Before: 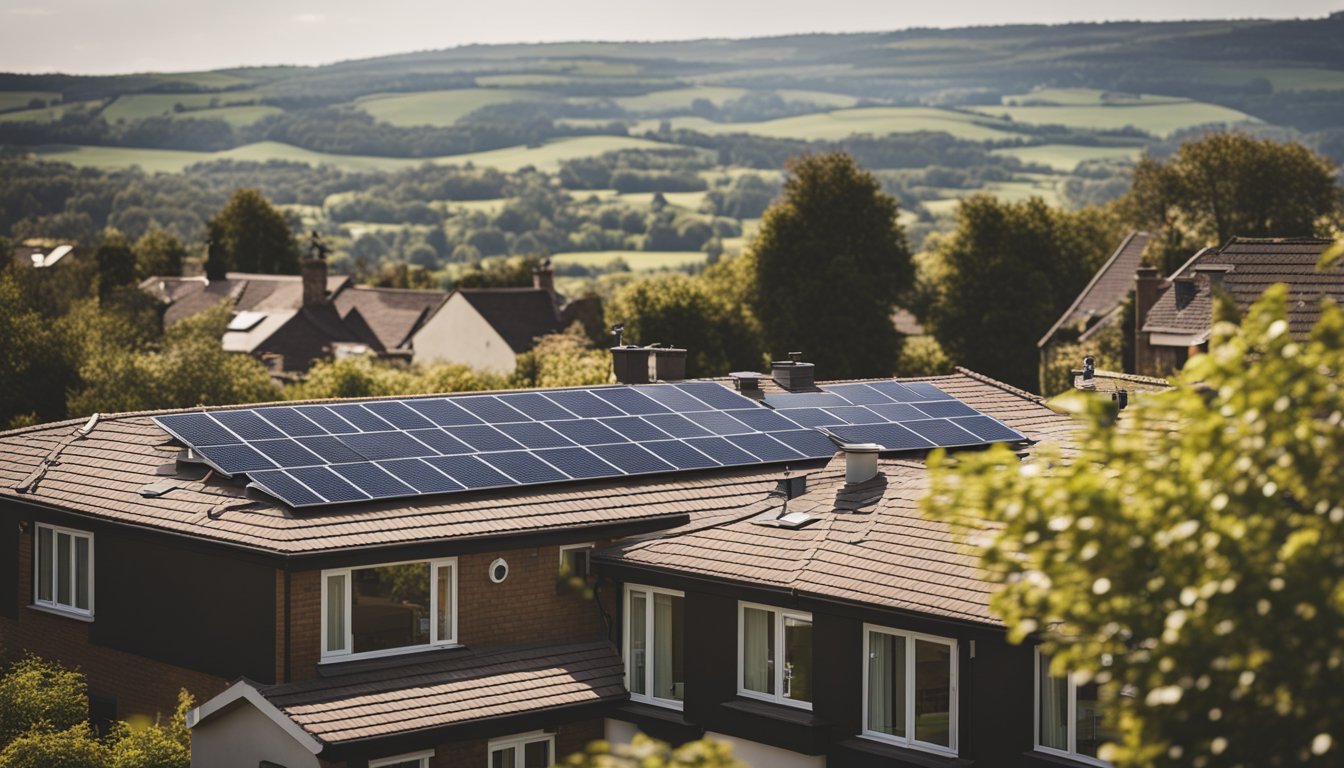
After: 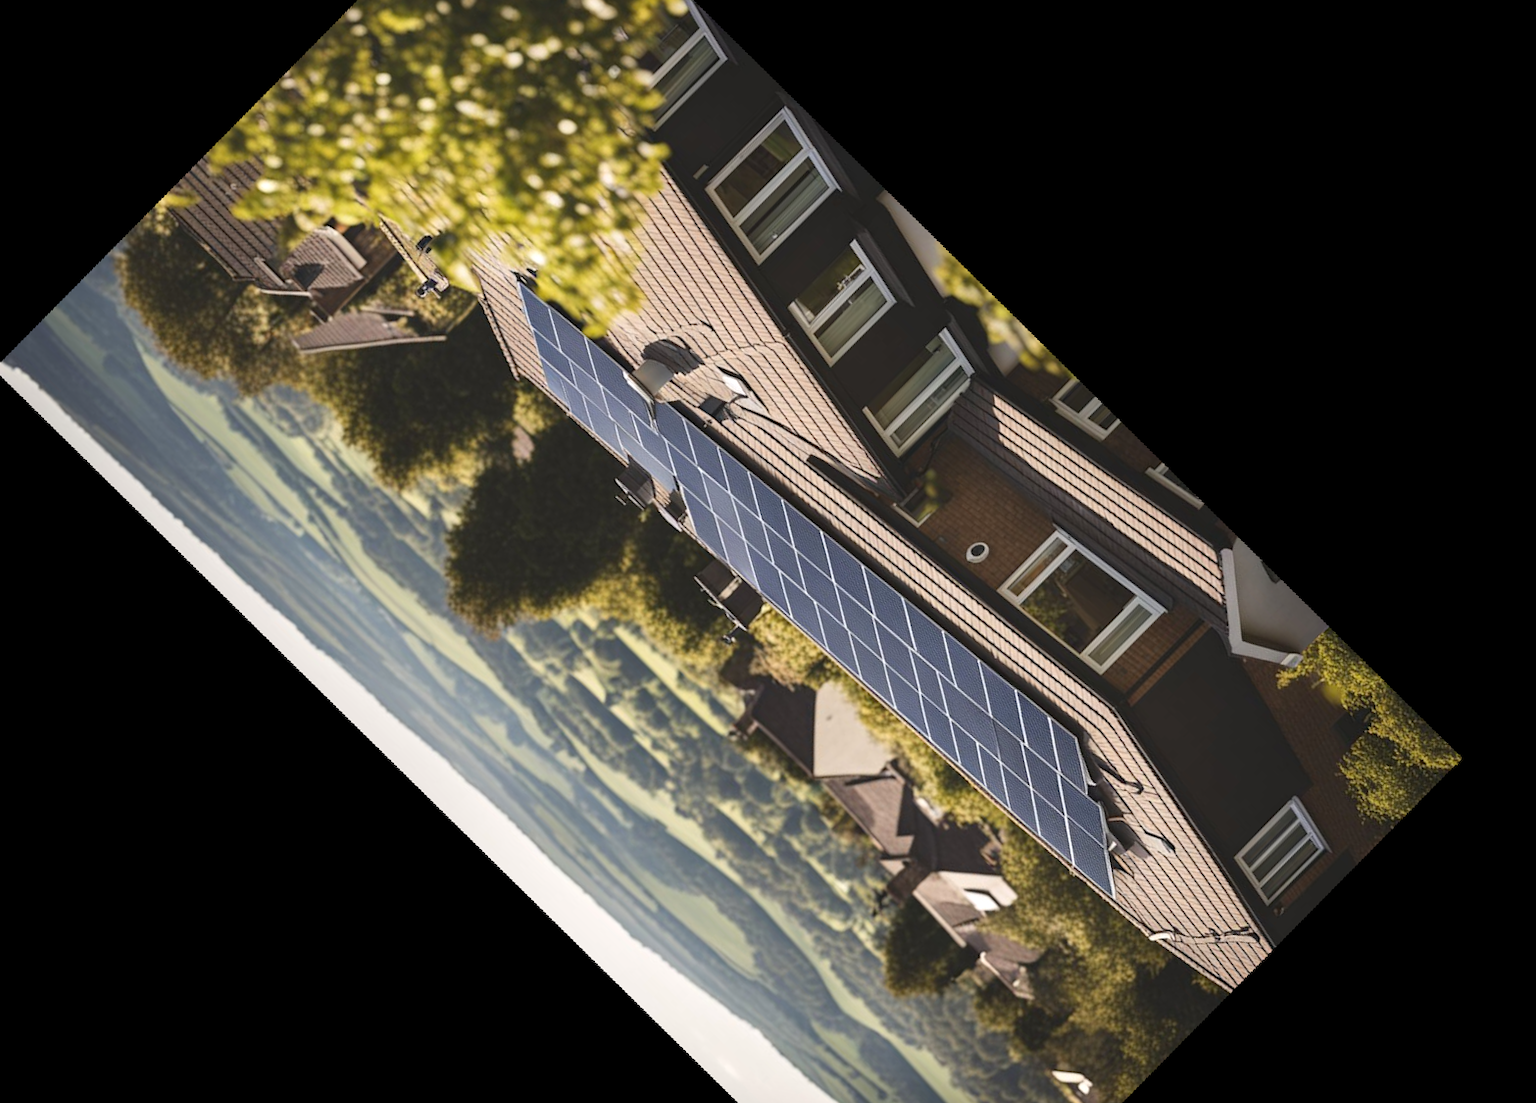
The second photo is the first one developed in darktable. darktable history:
crop and rotate: angle 148.68°, left 9.111%, top 15.603%, right 4.588%, bottom 17.041%
levels: mode automatic, black 0.023%, white 99.97%, levels [0.062, 0.494, 0.925]
rotate and perspective: rotation 13.27°, automatic cropping off
